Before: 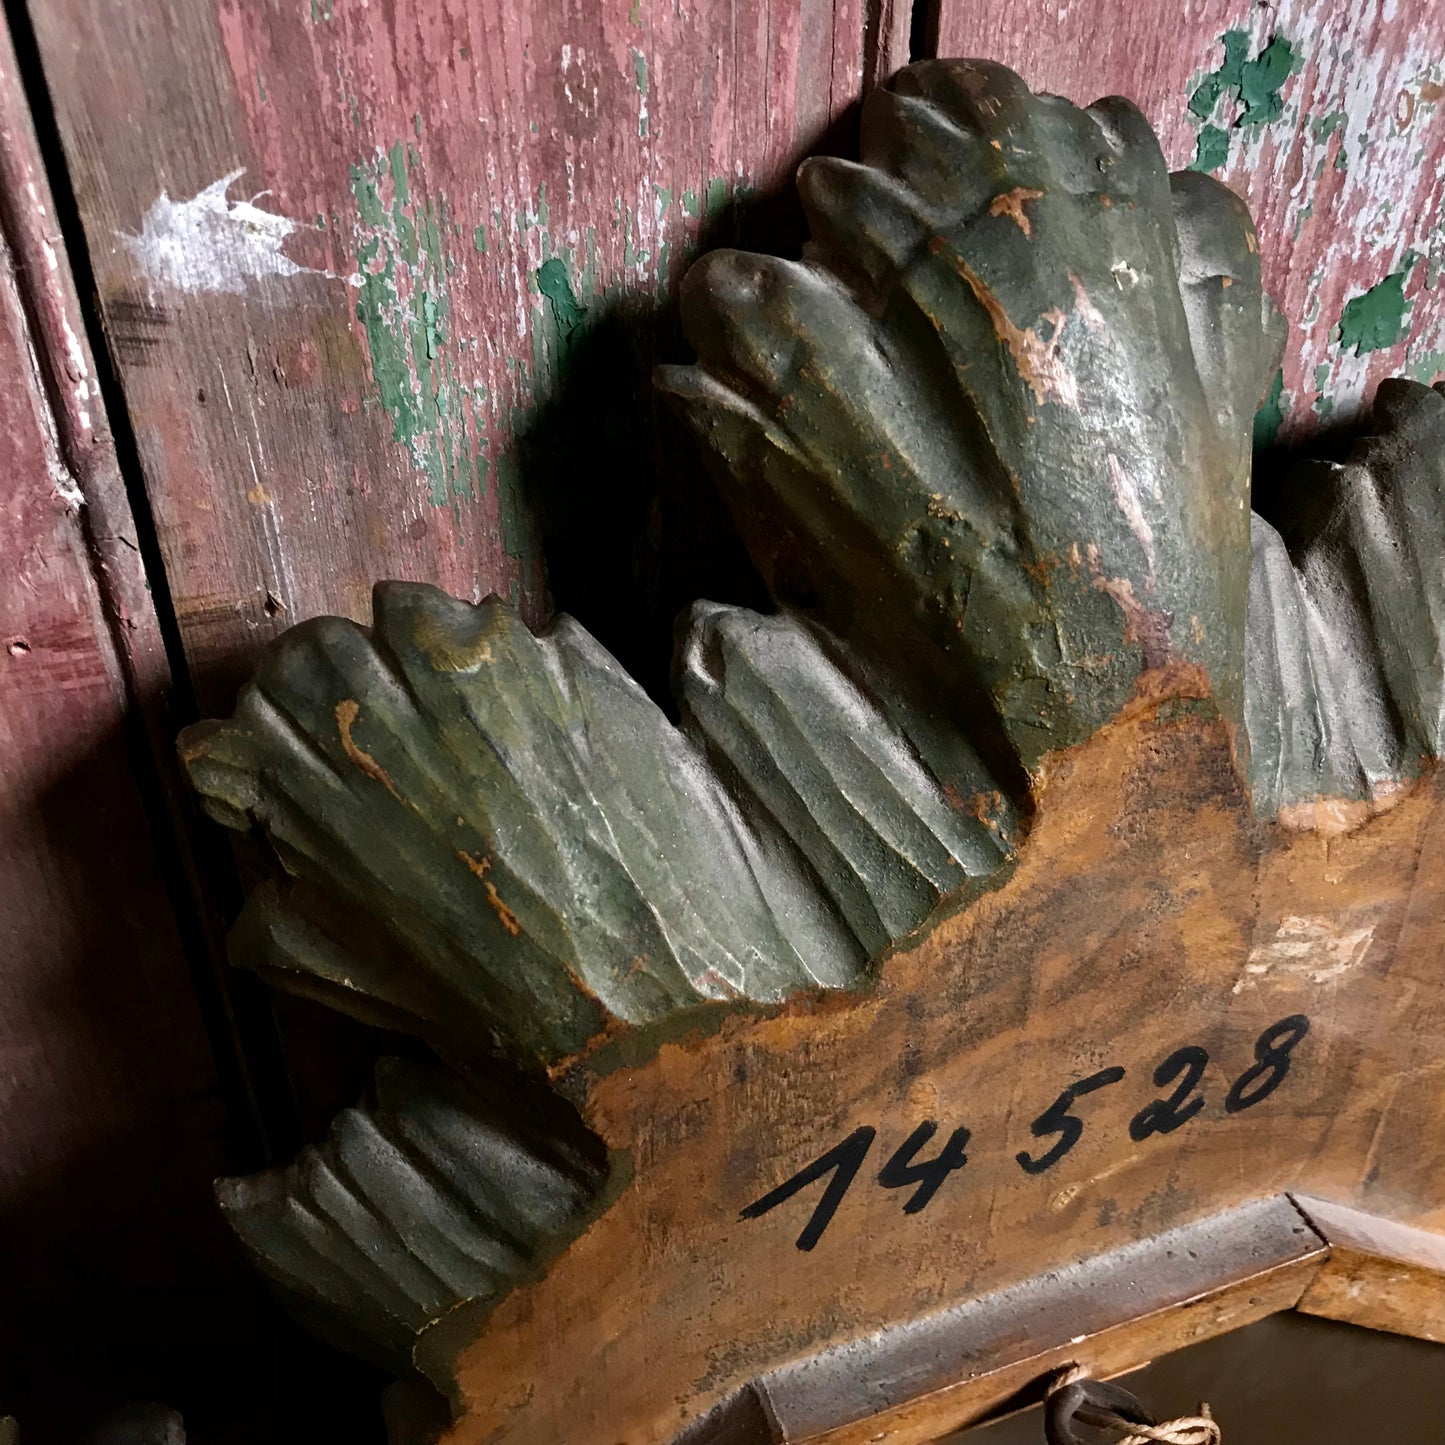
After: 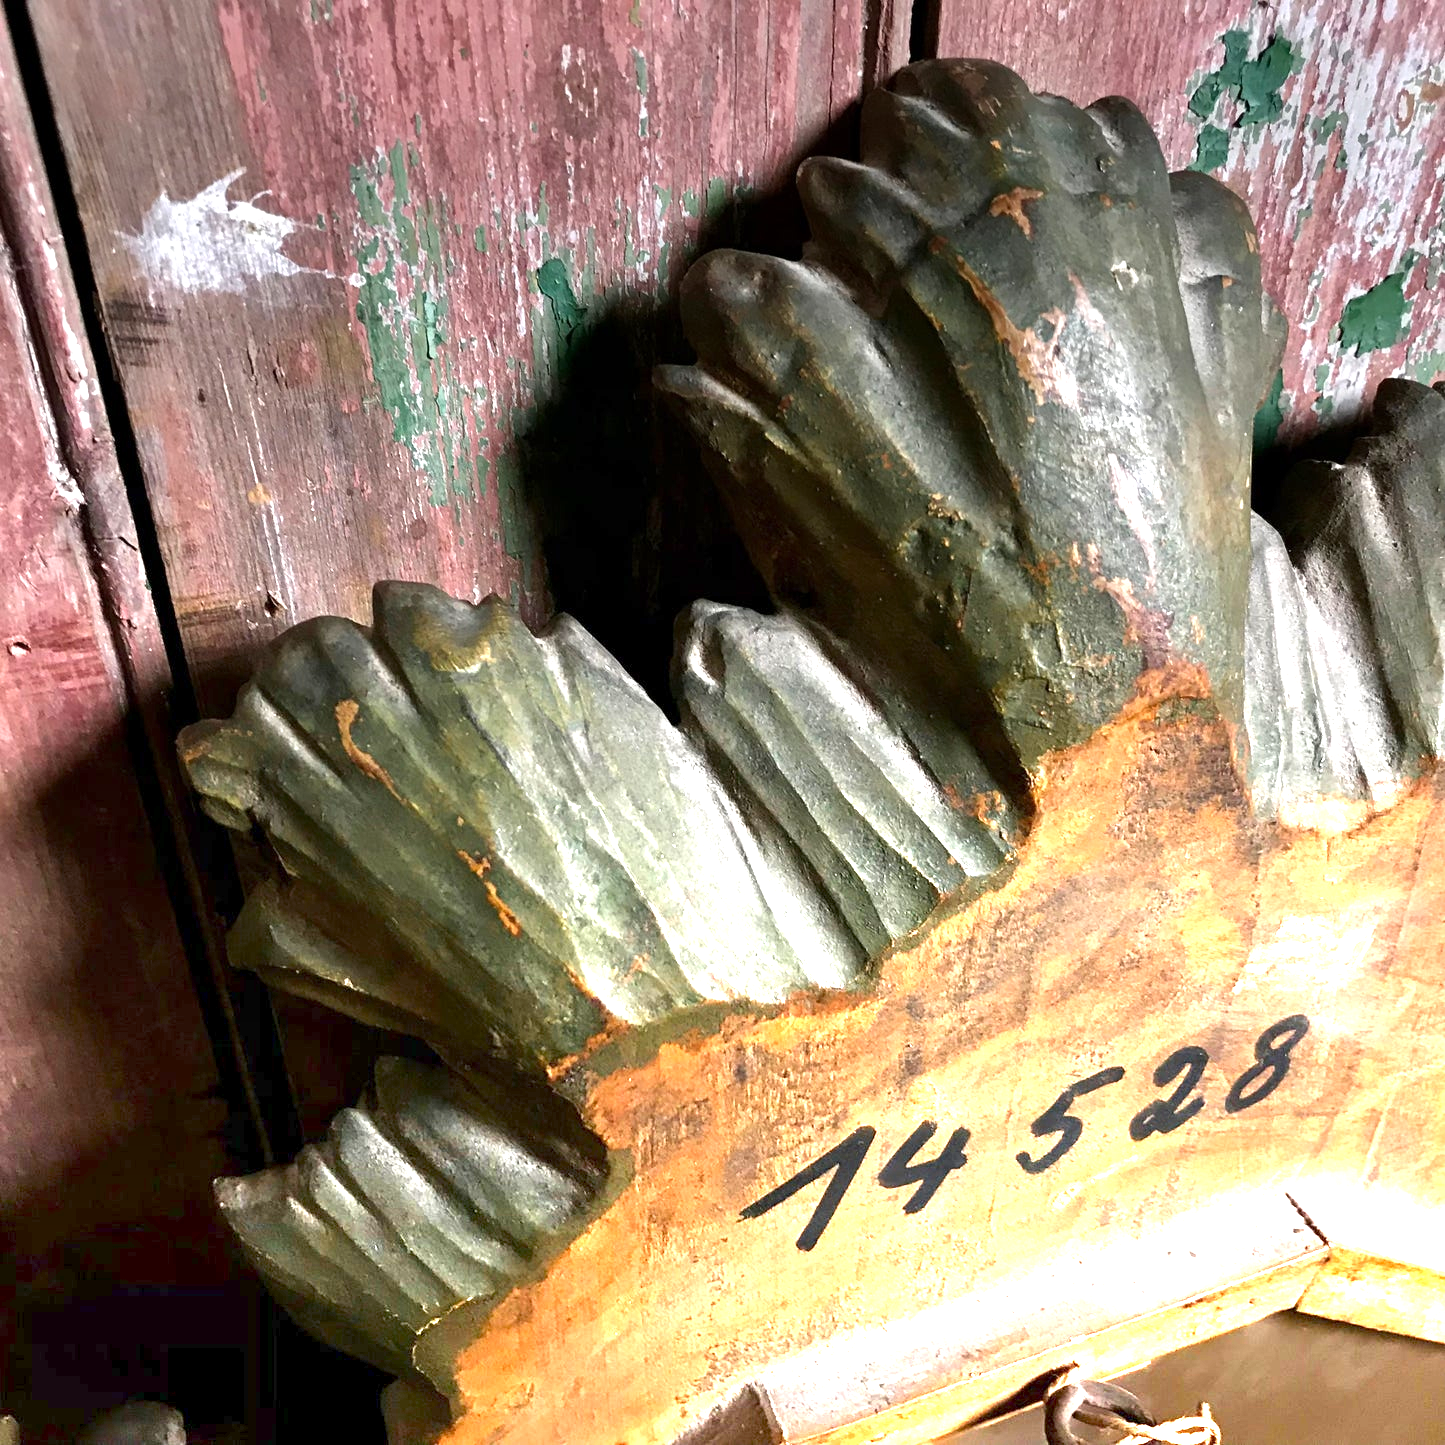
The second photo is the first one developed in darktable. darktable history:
exposure: exposure 0.2 EV, compensate highlight preservation false
graduated density: density -3.9 EV
